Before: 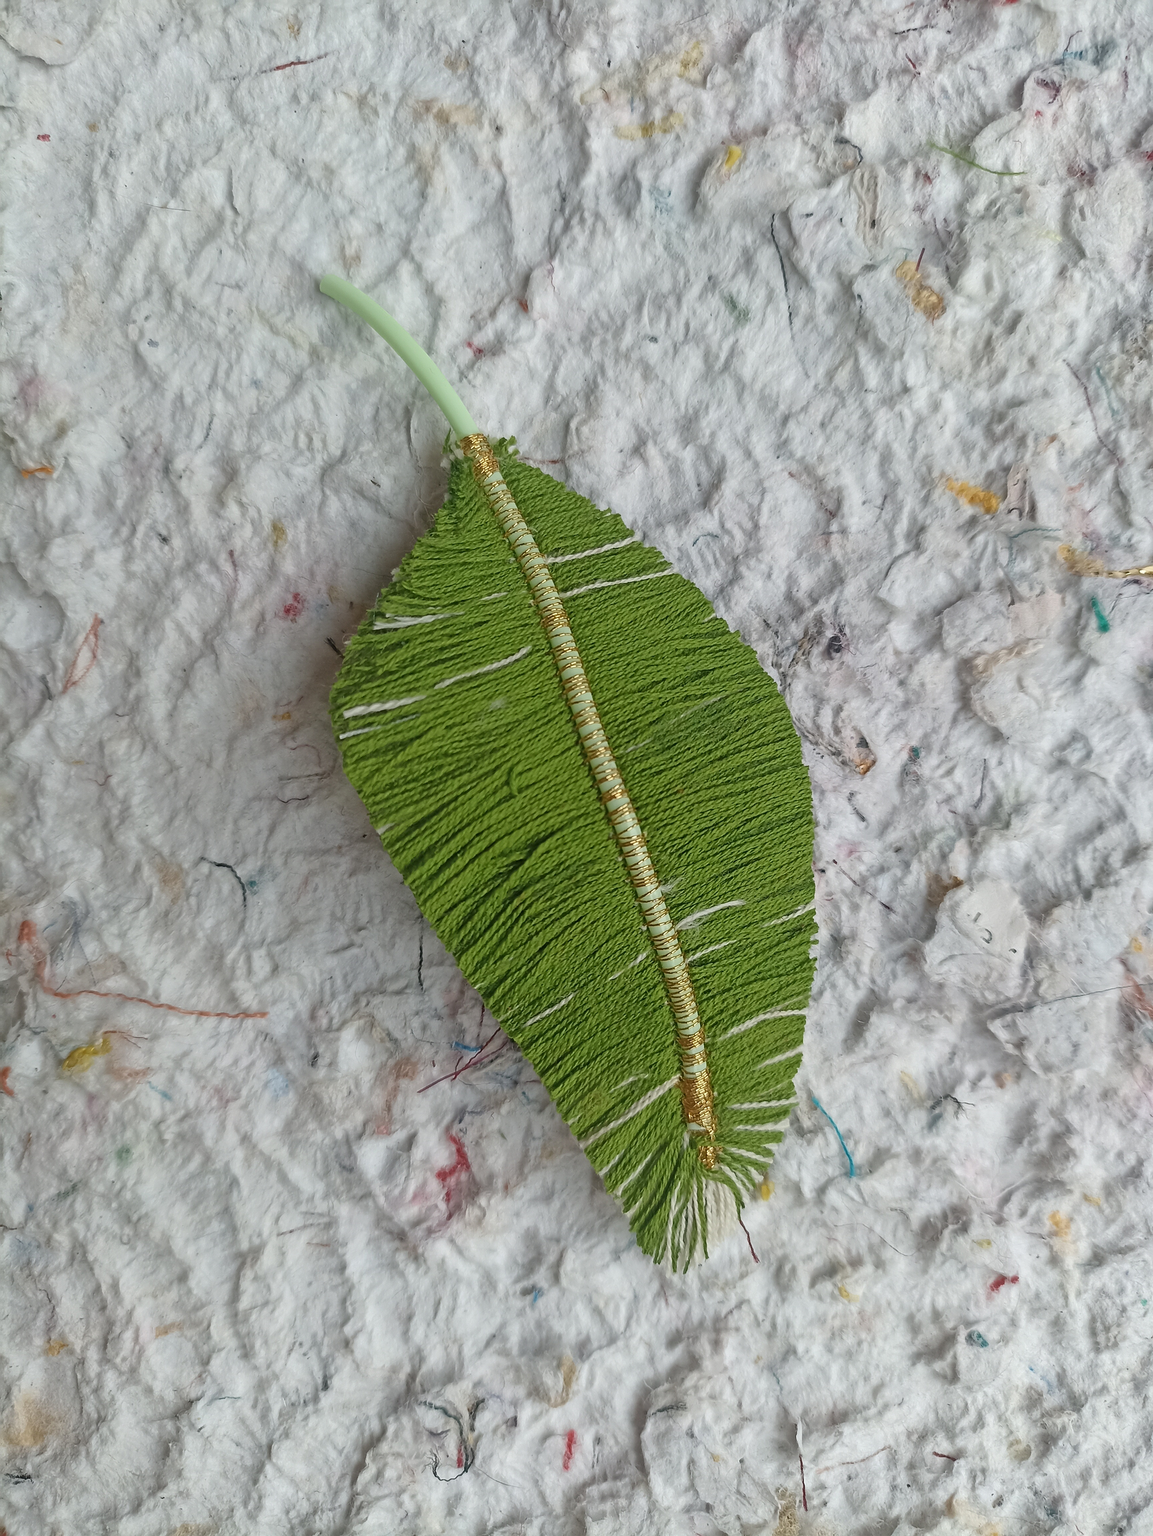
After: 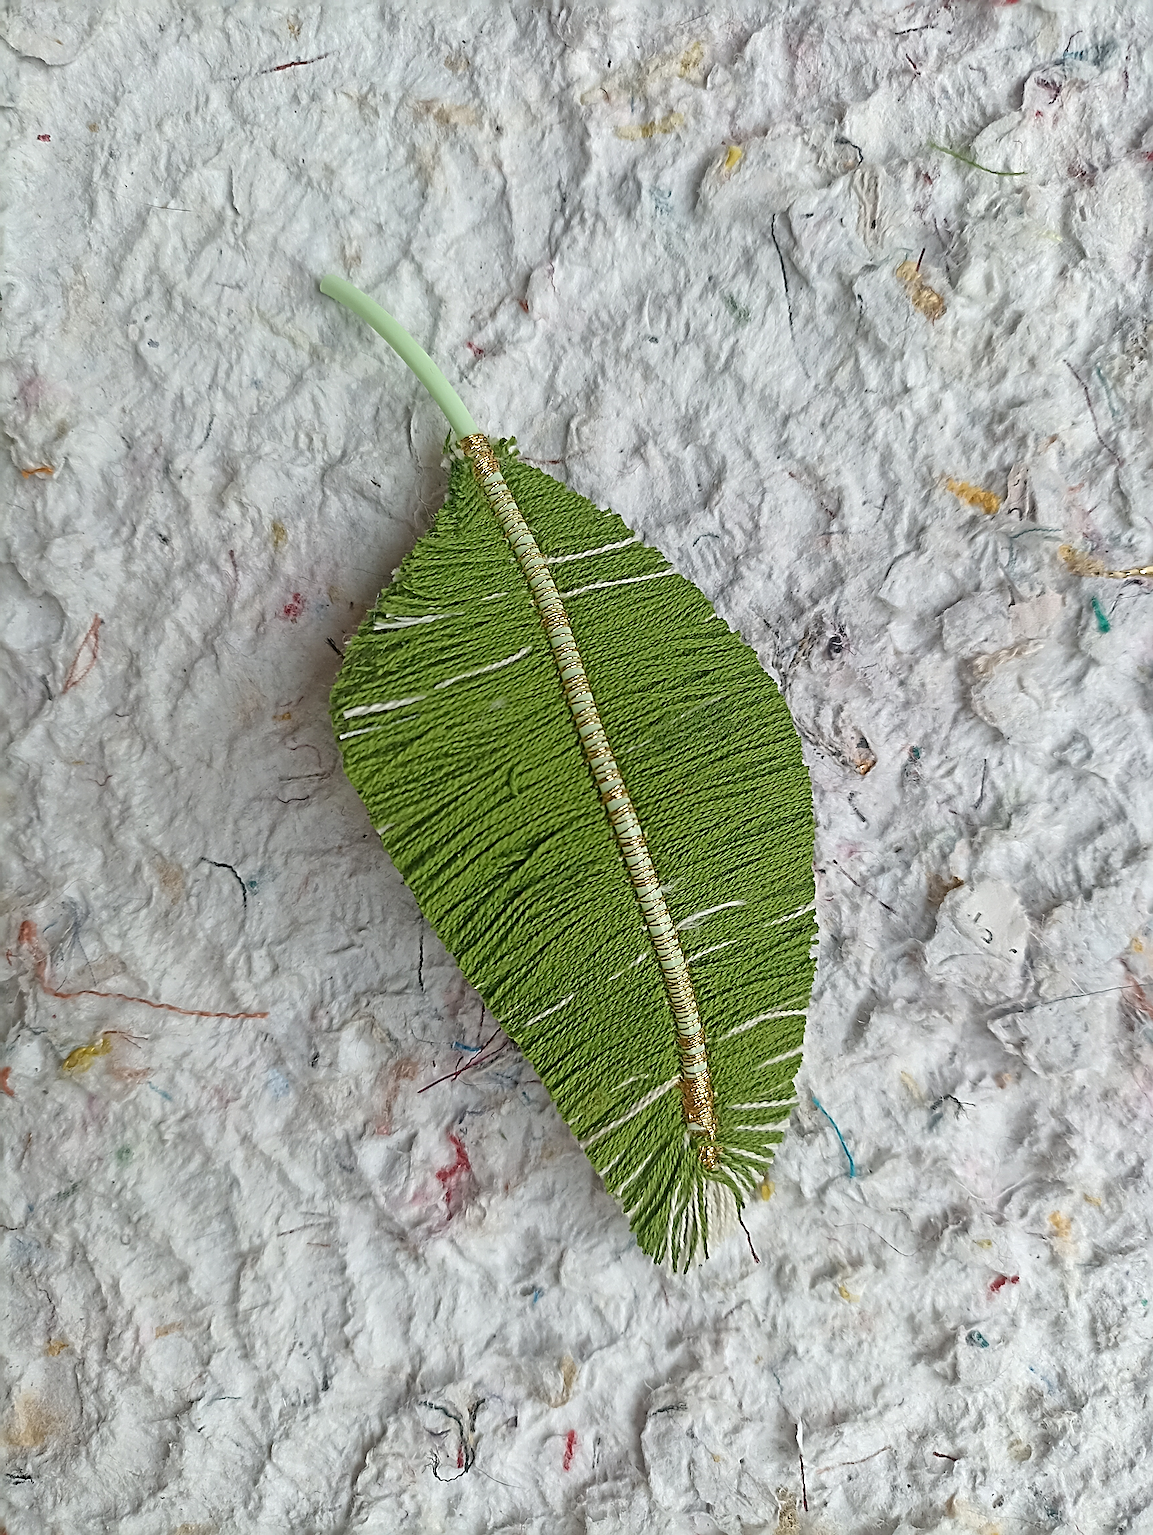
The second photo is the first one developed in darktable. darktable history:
shadows and highlights: shadows -10, white point adjustment 1.5, highlights 10
exposure: exposure 0.078 EV, compensate highlight preservation false
sharpen: radius 3.69, amount 0.928
